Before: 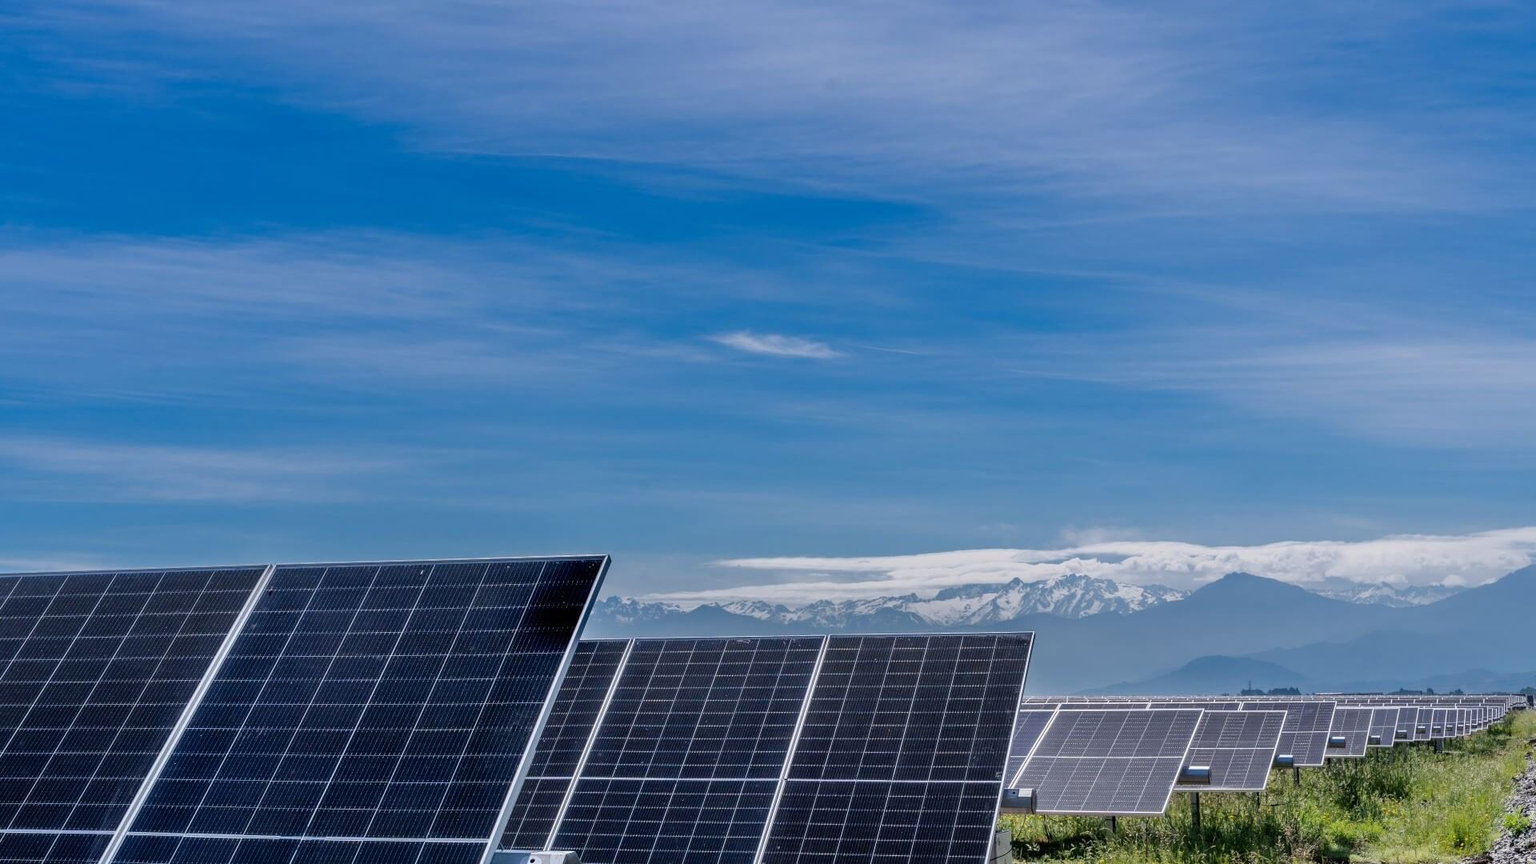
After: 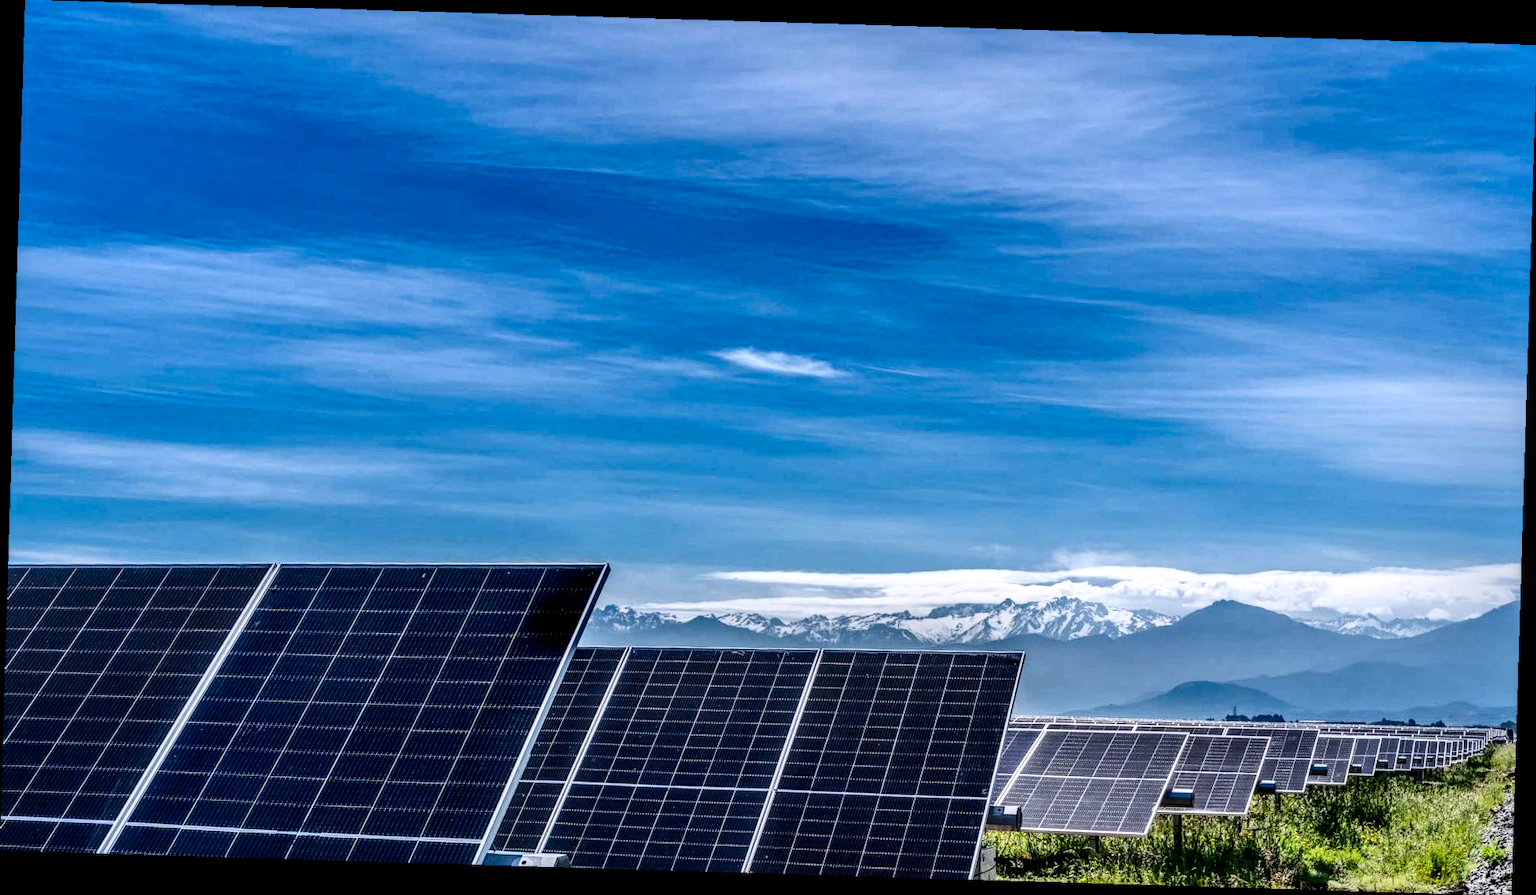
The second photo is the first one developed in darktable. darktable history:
vibrance: on, module defaults
contrast brightness saturation: contrast 0.4, brightness 0.05, saturation 0.25
white balance: red 1, blue 1
local contrast: highlights 25%, detail 150%
rotate and perspective: rotation 1.72°, automatic cropping off
